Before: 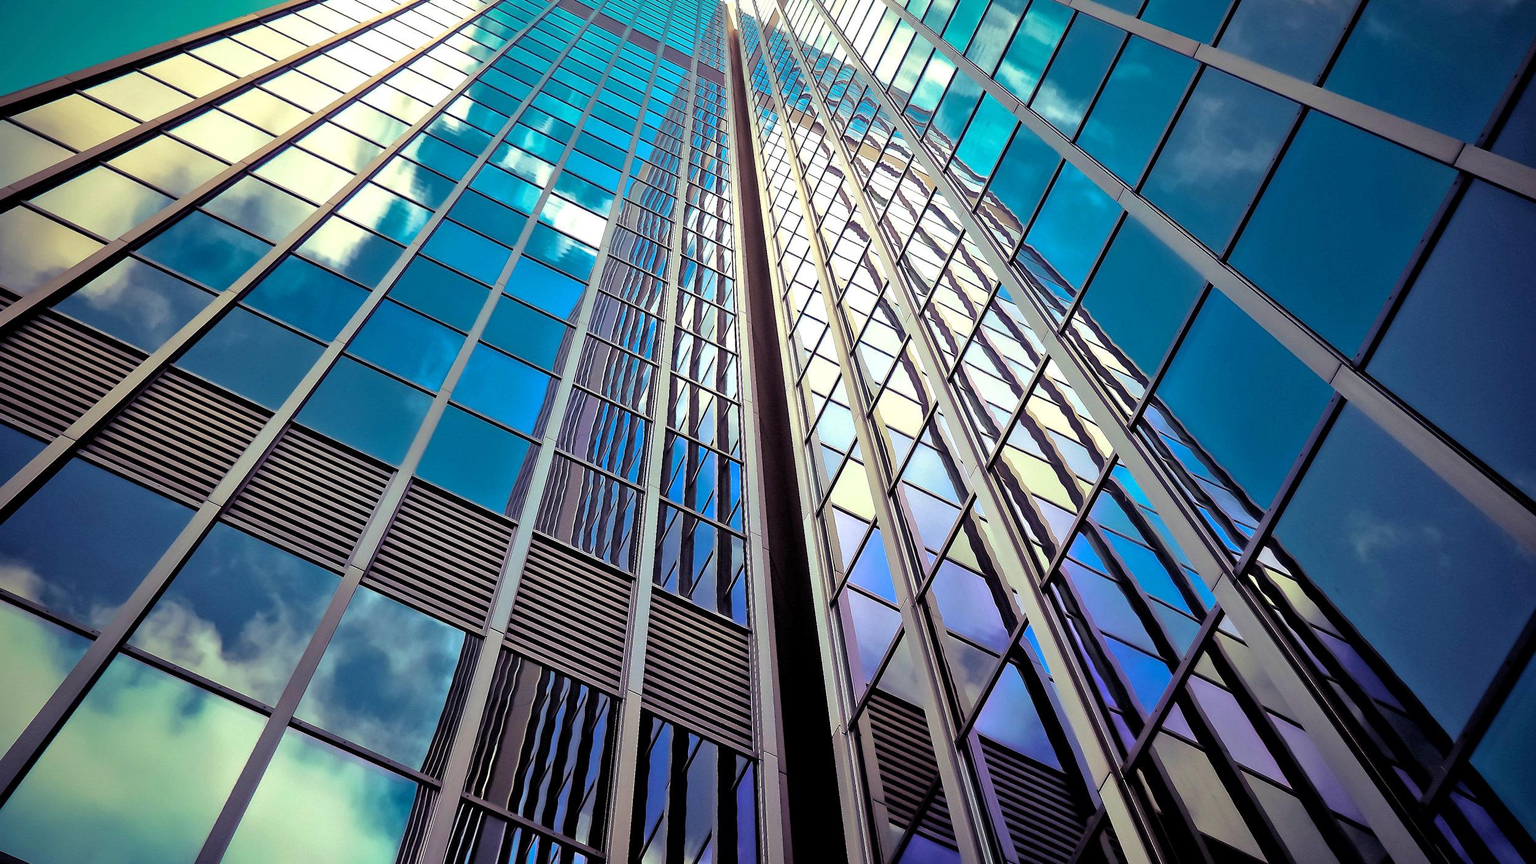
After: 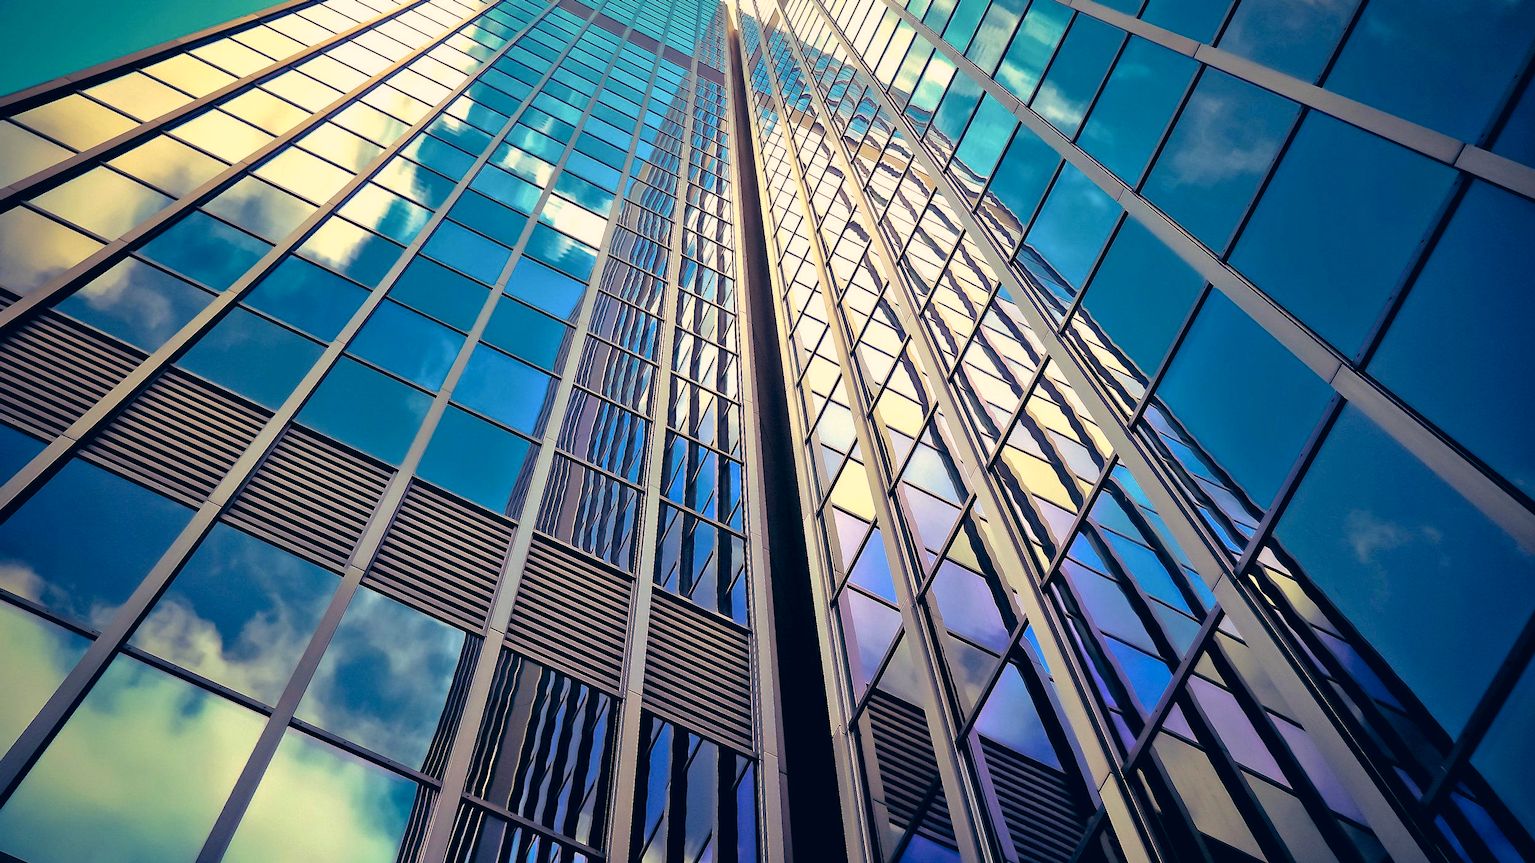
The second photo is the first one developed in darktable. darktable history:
color correction: highlights a* 10.33, highlights b* 14.53, shadows a* -10.36, shadows b* -14.94
